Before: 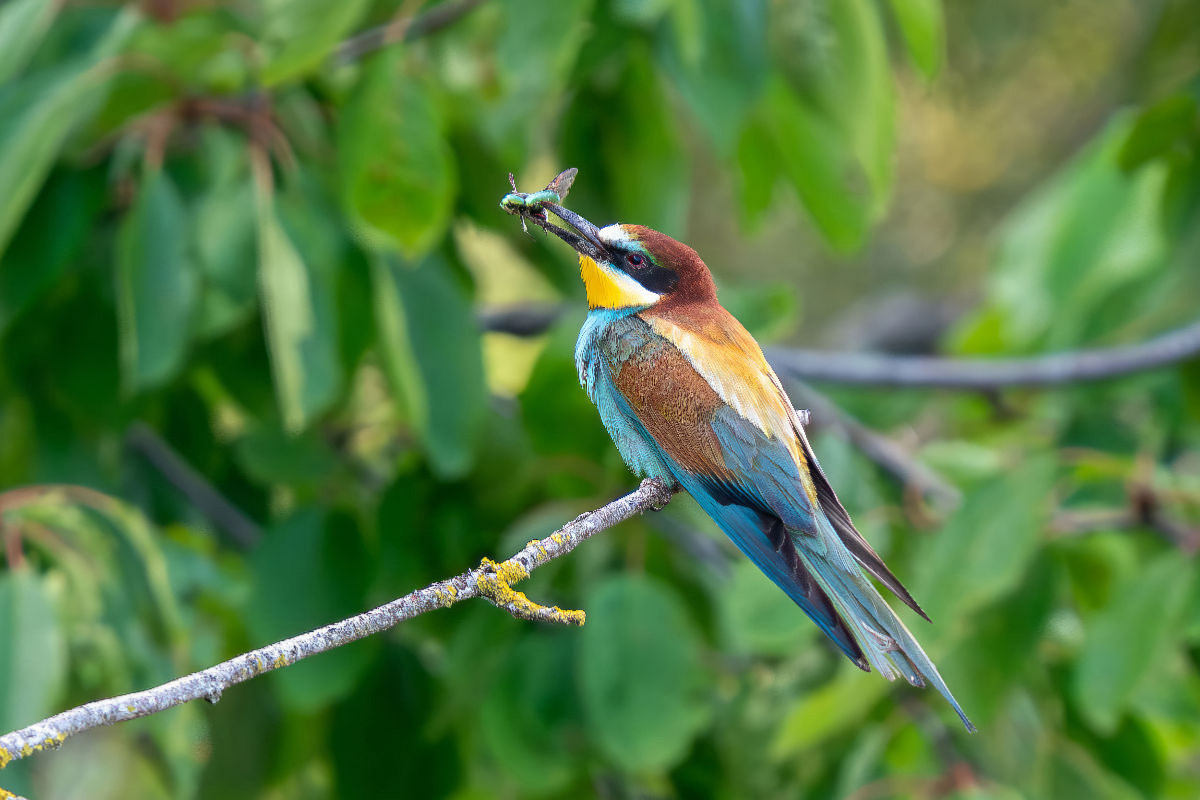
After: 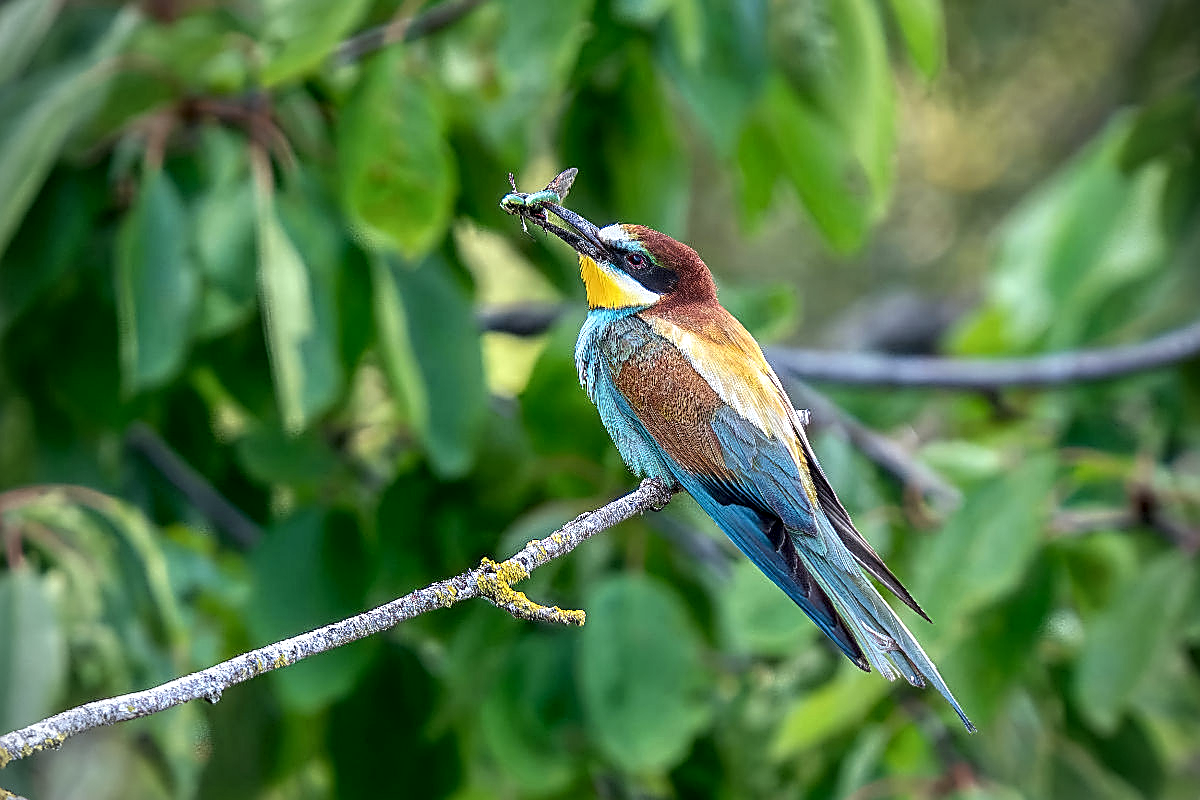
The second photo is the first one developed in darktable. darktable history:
sharpen: radius 1.685, amount 1.294
local contrast: detail 150%
vignetting: on, module defaults
white balance: red 0.967, blue 1.049
